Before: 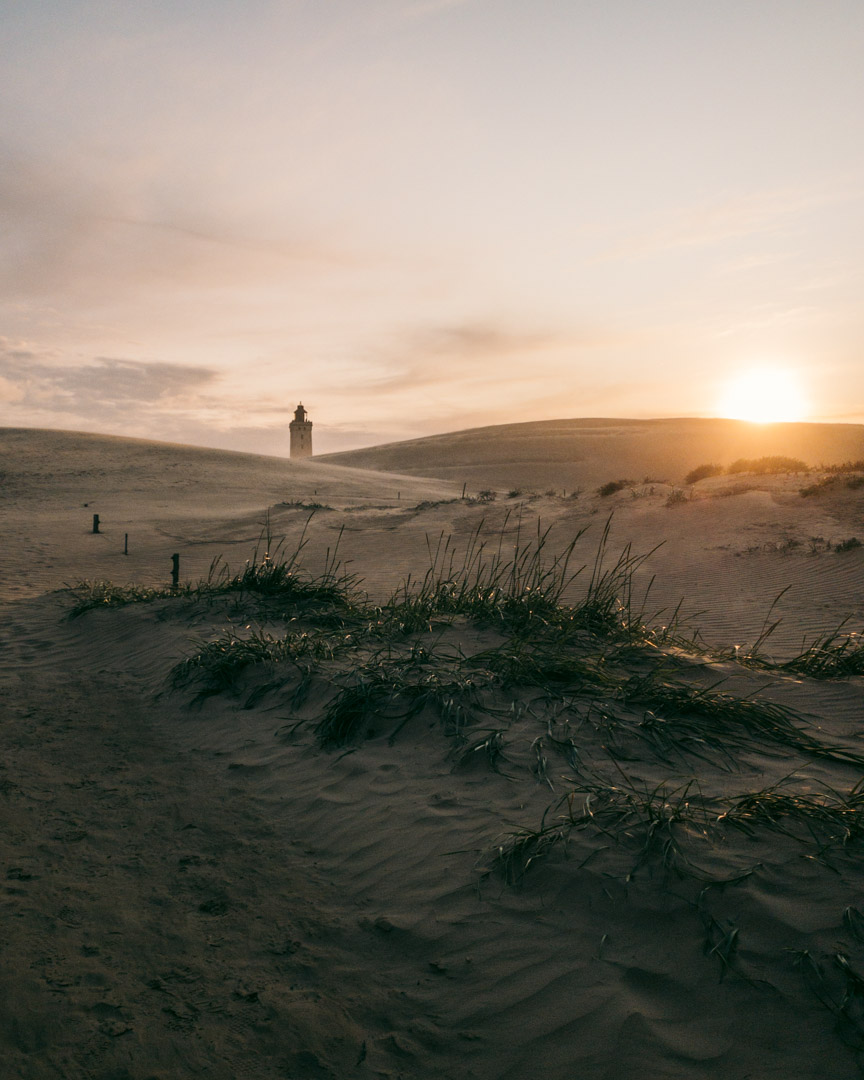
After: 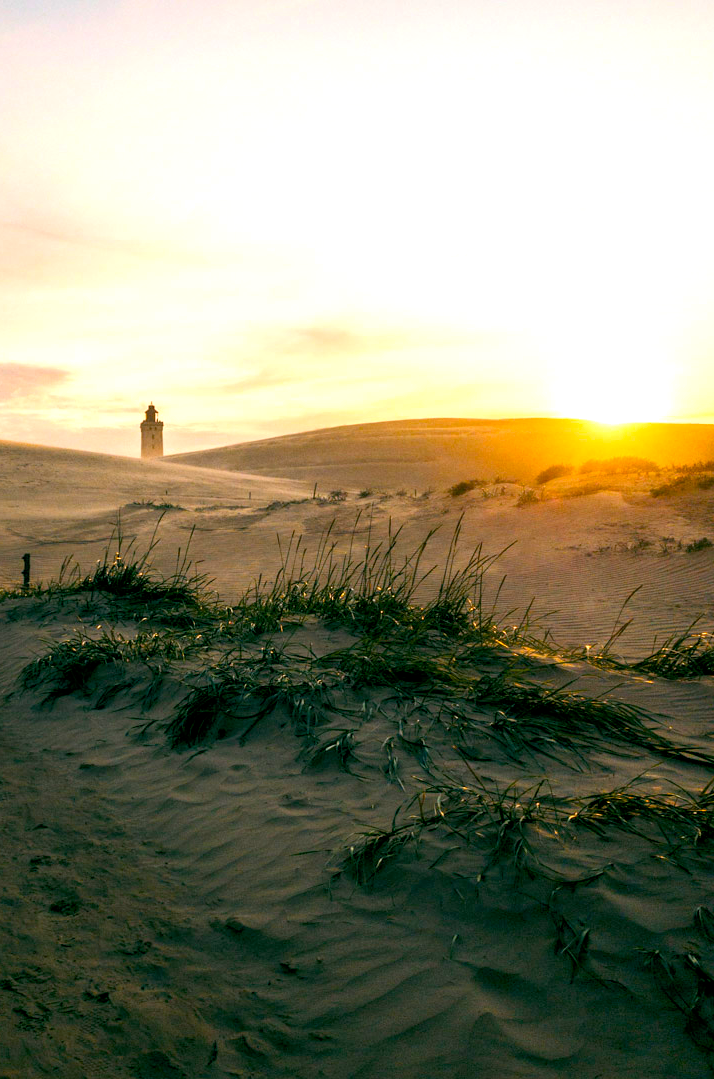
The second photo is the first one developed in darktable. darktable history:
exposure: black level correction 0, exposure 0.896 EV, compensate highlight preservation false
color balance rgb: global offset › luminance -0.886%, perceptual saturation grading › global saturation 50.07%, global vibrance 20%
crop: left 17.288%, bottom 0.024%
